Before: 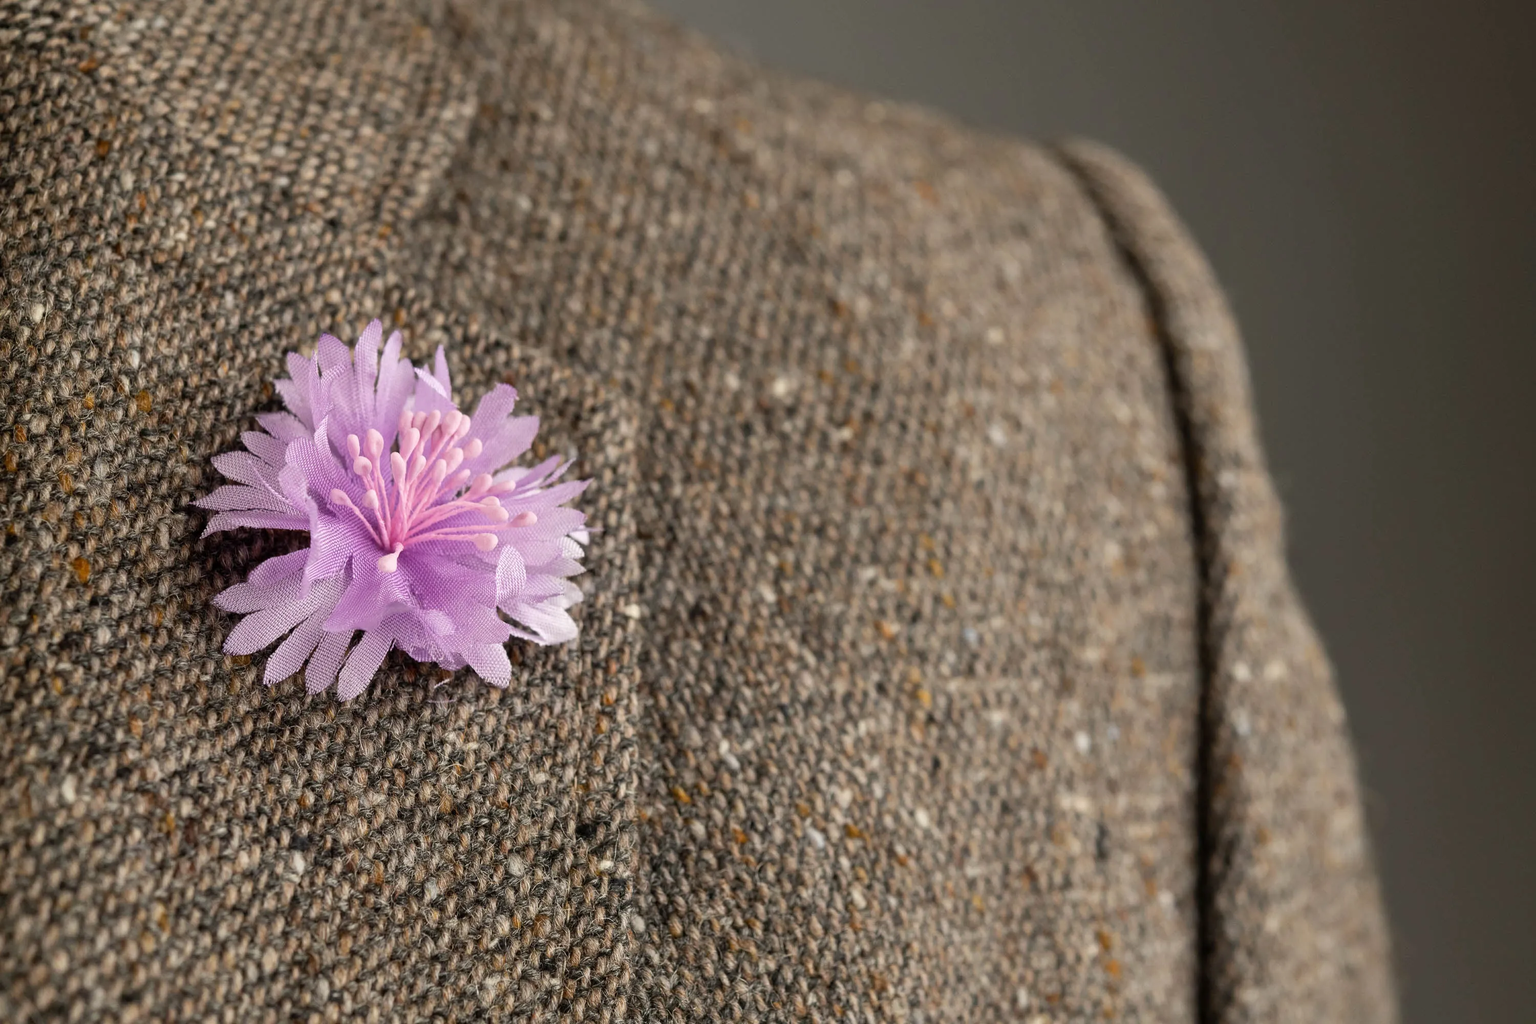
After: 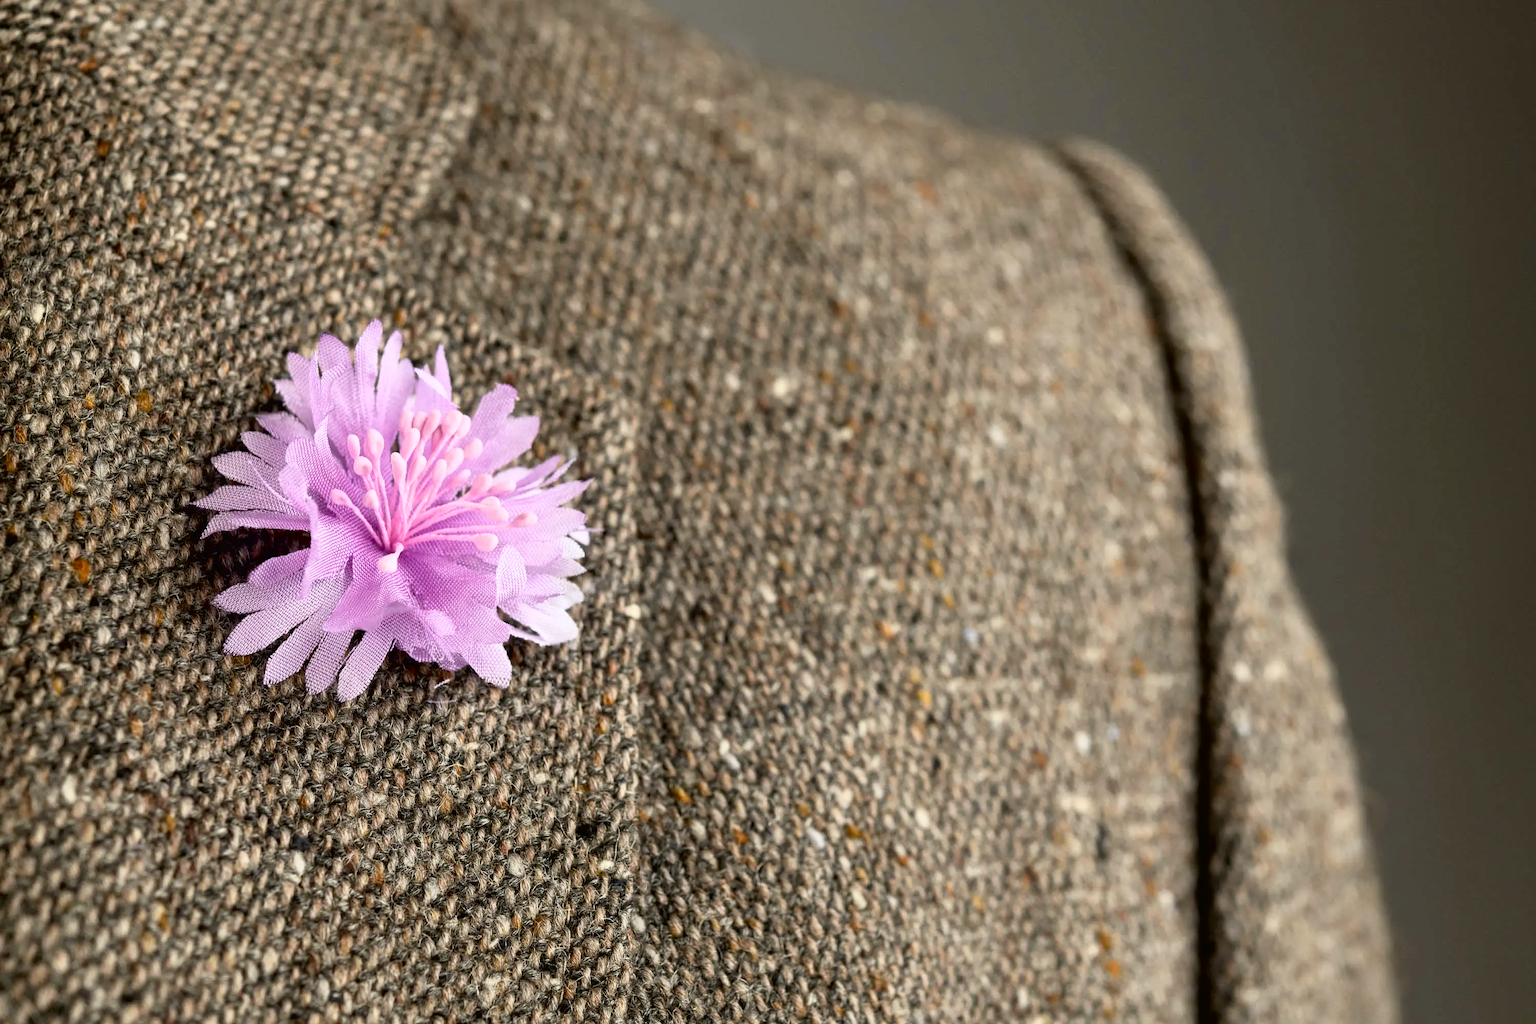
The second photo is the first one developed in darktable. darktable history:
tone curve: curves: ch0 [(0, 0.013) (0.054, 0.018) (0.205, 0.191) (0.289, 0.292) (0.39, 0.424) (0.493, 0.551) (0.647, 0.752) (0.778, 0.895) (1, 0.998)]; ch1 [(0, 0) (0.385, 0.343) (0.439, 0.415) (0.494, 0.495) (0.501, 0.501) (0.51, 0.509) (0.54, 0.546) (0.586, 0.606) (0.66, 0.701) (0.783, 0.804) (1, 1)]; ch2 [(0, 0) (0.32, 0.281) (0.403, 0.399) (0.441, 0.428) (0.47, 0.469) (0.498, 0.496) (0.524, 0.538) (0.566, 0.579) (0.633, 0.665) (0.7, 0.711) (1, 1)], color space Lab, independent channels, preserve colors none
white balance: red 0.982, blue 1.018
